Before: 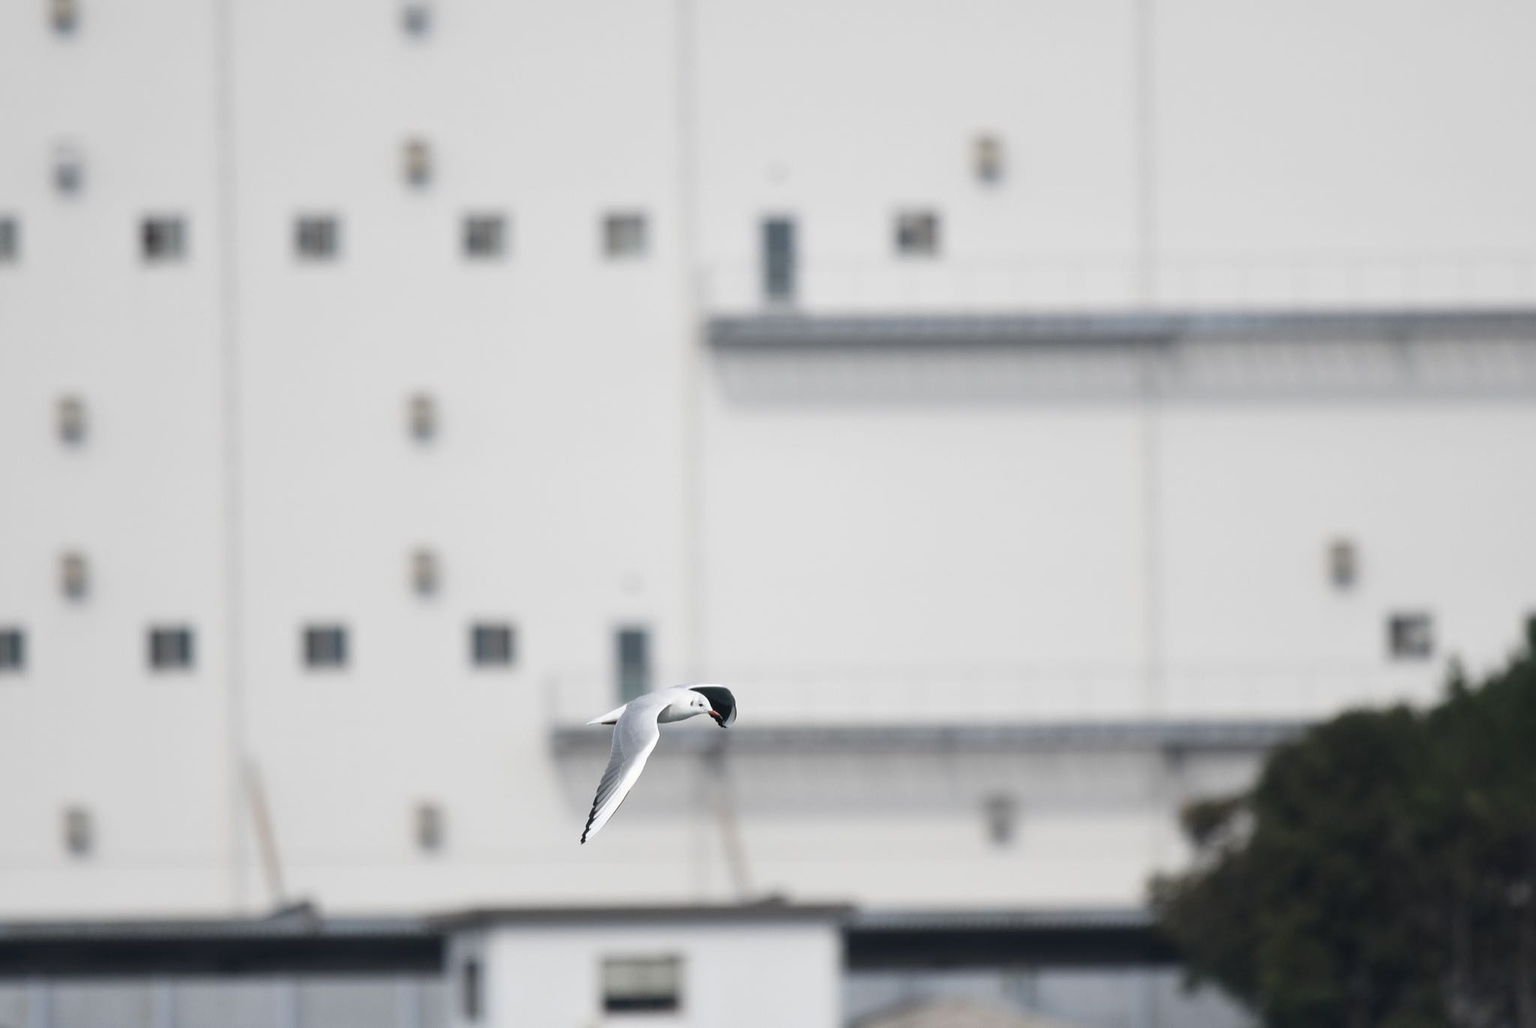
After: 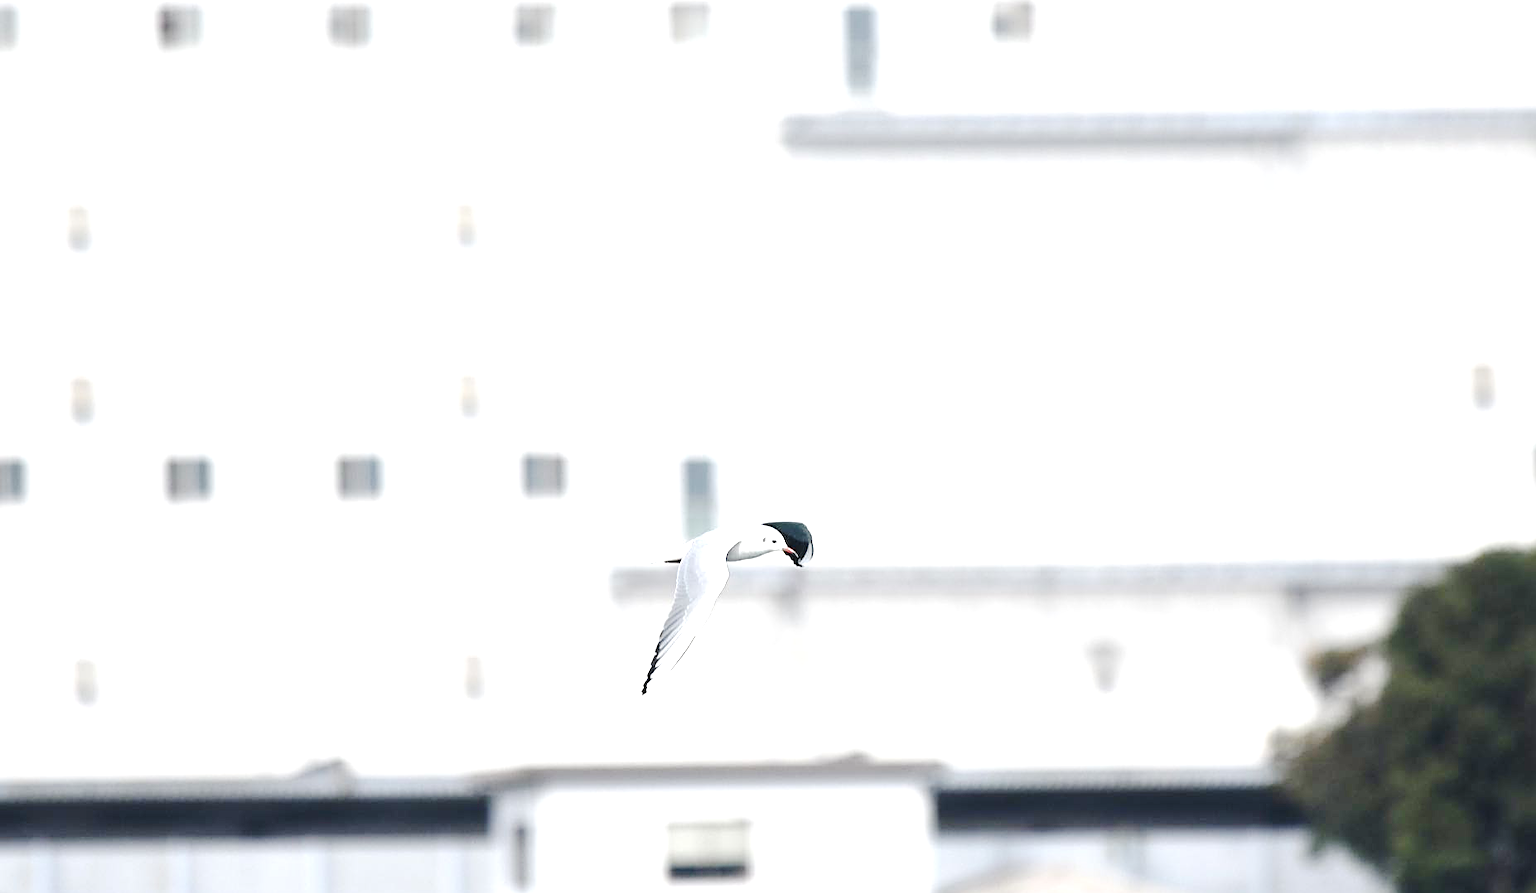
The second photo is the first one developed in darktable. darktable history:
tone curve: curves: ch0 [(0, 0) (0.003, 0.019) (0.011, 0.021) (0.025, 0.023) (0.044, 0.026) (0.069, 0.037) (0.1, 0.059) (0.136, 0.088) (0.177, 0.138) (0.224, 0.199) (0.277, 0.279) (0.335, 0.376) (0.399, 0.481) (0.468, 0.581) (0.543, 0.658) (0.623, 0.735) (0.709, 0.8) (0.801, 0.861) (0.898, 0.928) (1, 1)], preserve colors none
sharpen: on, module defaults
crop: top 20.916%, right 9.437%, bottom 0.316%
exposure: black level correction 0, exposure 1.388 EV, compensate exposure bias true, compensate highlight preservation false
